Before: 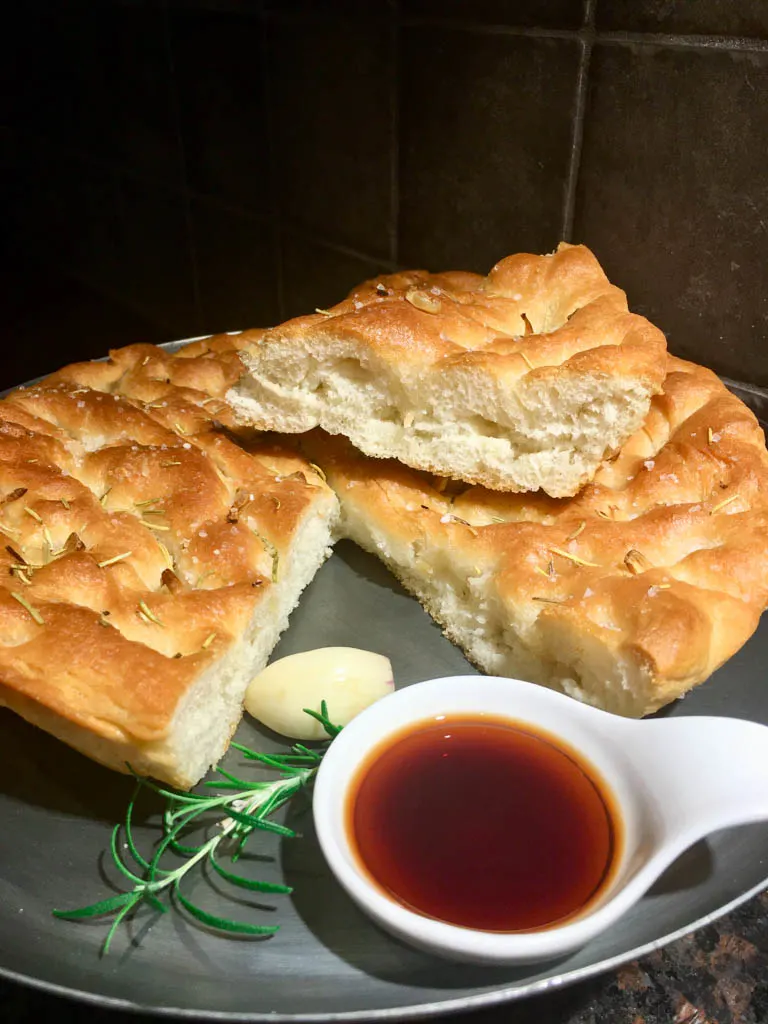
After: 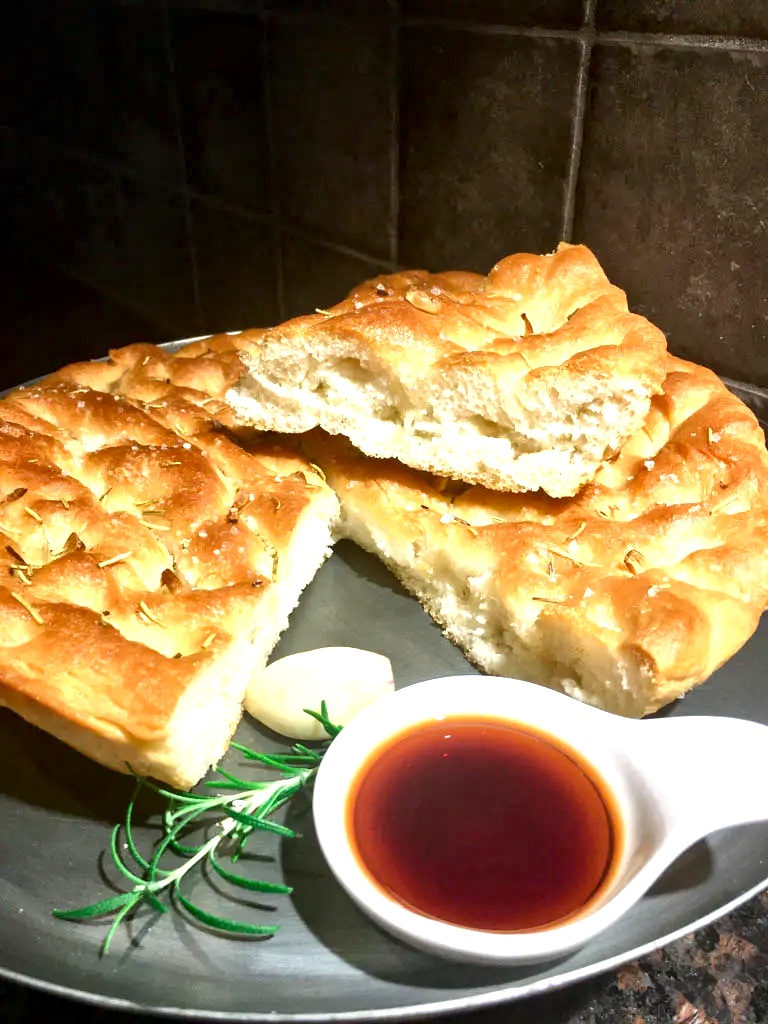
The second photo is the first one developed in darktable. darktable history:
local contrast: mode bilateral grid, contrast 20, coarseness 50, detail 171%, midtone range 0.2
exposure: exposure 0.722 EV, compensate highlight preservation false
